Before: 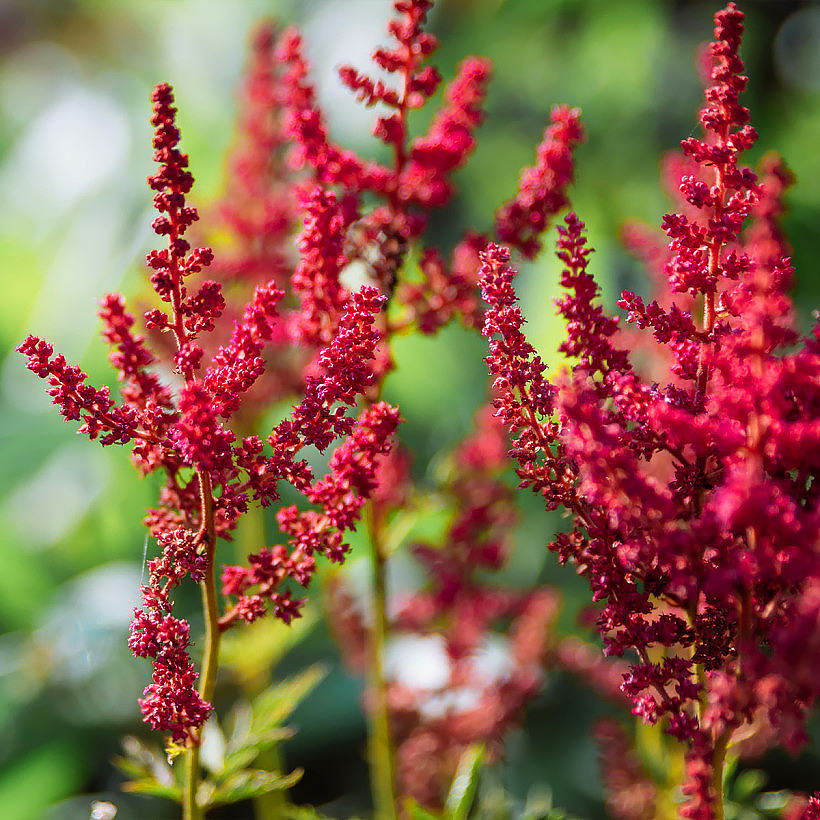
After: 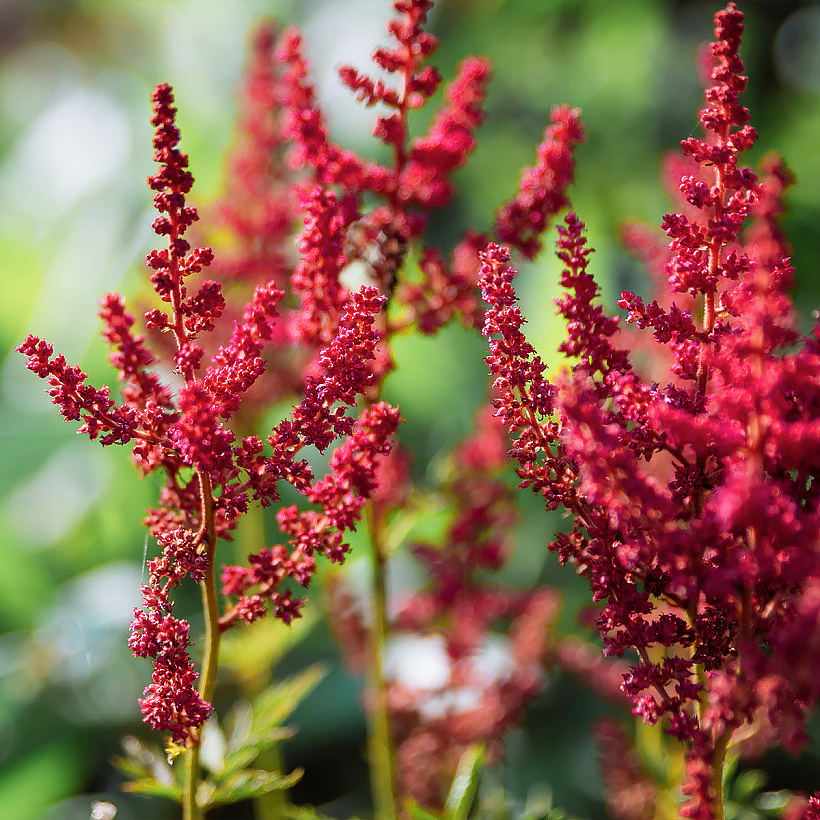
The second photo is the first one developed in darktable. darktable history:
contrast brightness saturation: contrast 0.015, saturation -0.047
